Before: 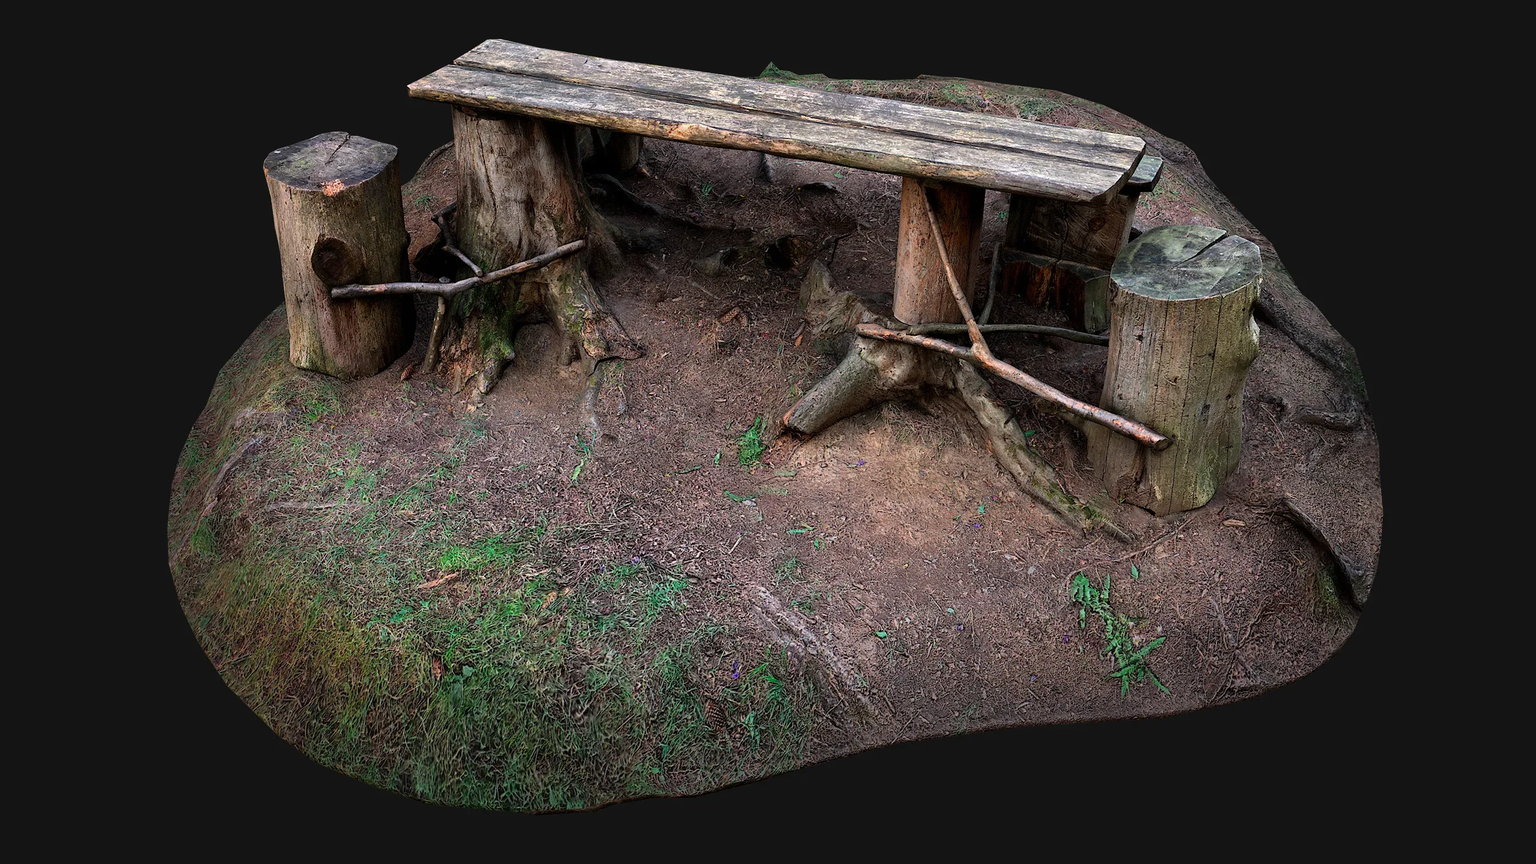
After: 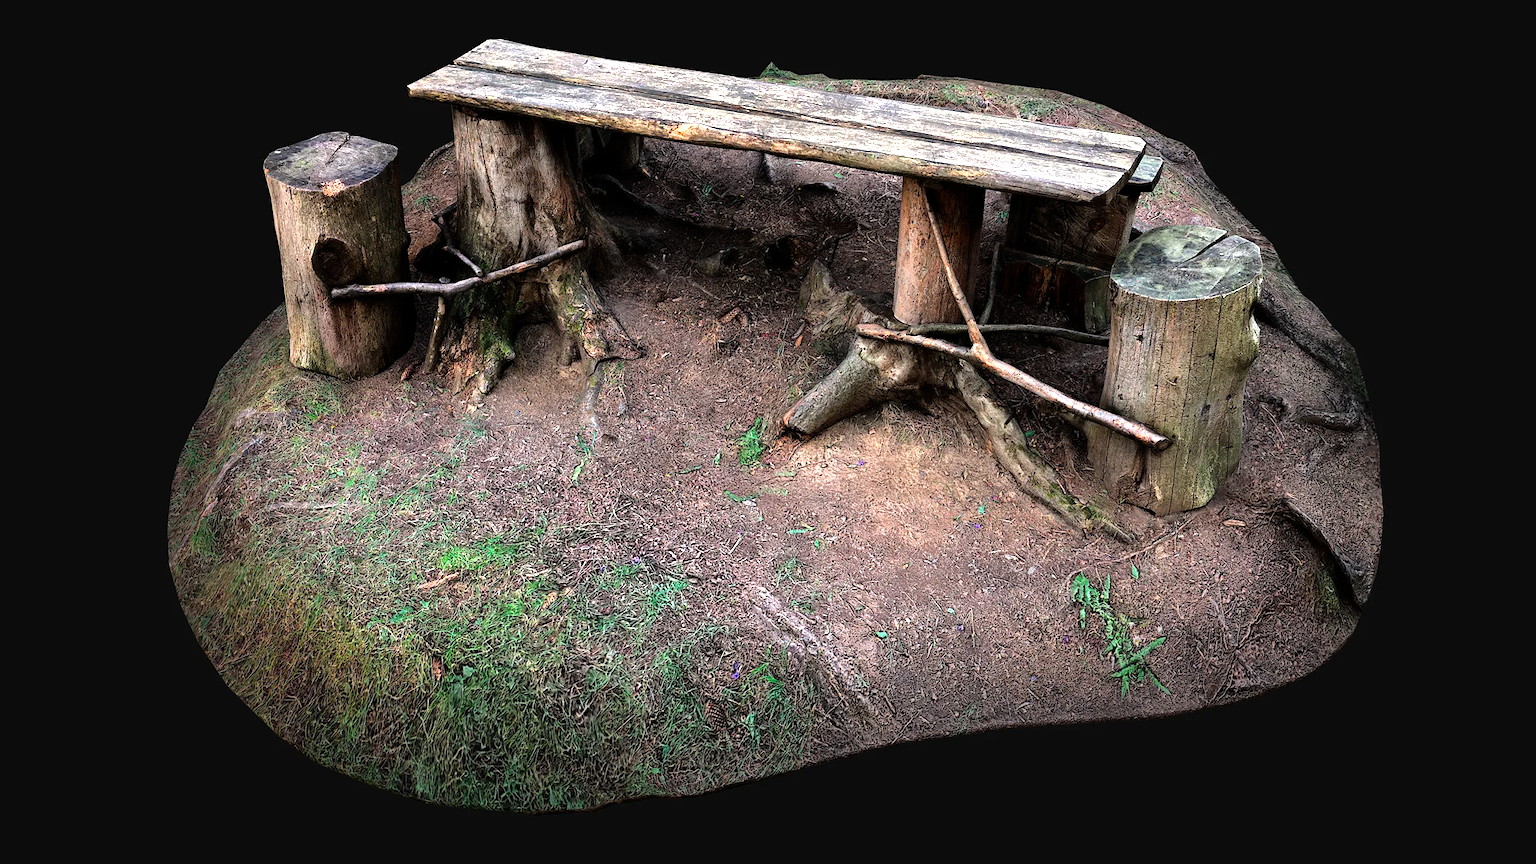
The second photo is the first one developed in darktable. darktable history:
tone equalizer: -8 EV -1.09 EV, -7 EV -1.05 EV, -6 EV -0.905 EV, -5 EV -0.55 EV, -3 EV 0.594 EV, -2 EV 0.893 EV, -1 EV 0.987 EV, +0 EV 1.06 EV
